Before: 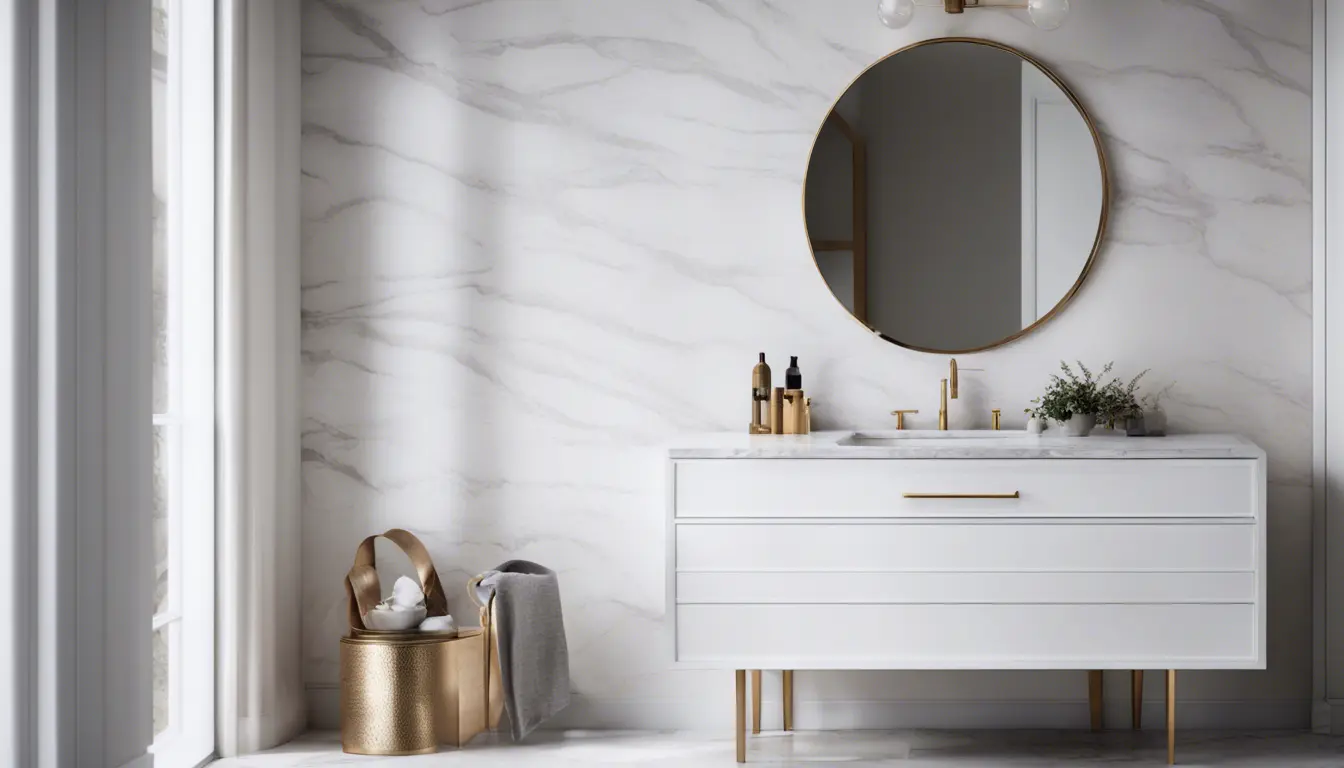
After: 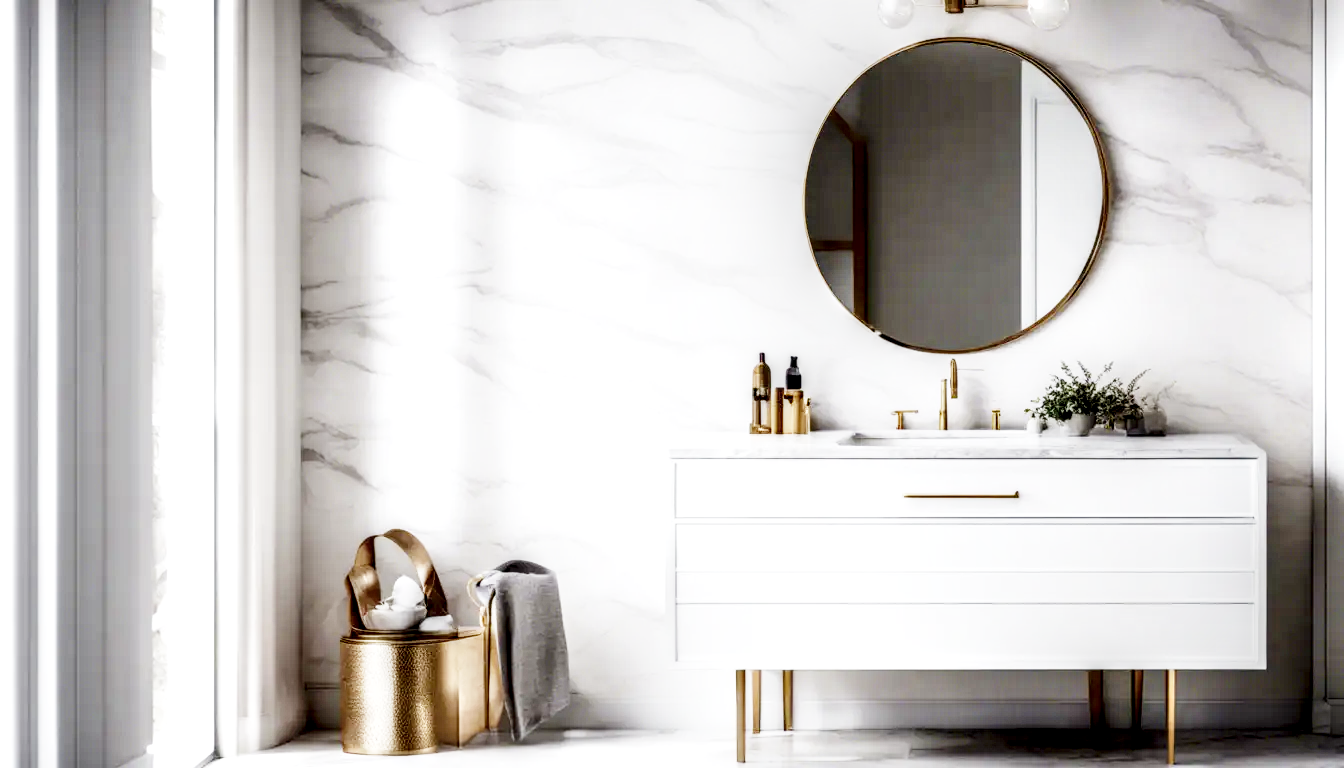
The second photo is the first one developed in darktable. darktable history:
exposure: compensate highlight preservation false
base curve: curves: ch0 [(0, 0) (0, 0.001) (0.001, 0.001) (0.004, 0.002) (0.007, 0.004) (0.015, 0.013) (0.033, 0.045) (0.052, 0.096) (0.075, 0.17) (0.099, 0.241) (0.163, 0.42) (0.219, 0.55) (0.259, 0.616) (0.327, 0.722) (0.365, 0.765) (0.522, 0.873) (0.547, 0.881) (0.689, 0.919) (0.826, 0.952) (1, 1)], preserve colors none
local contrast: highlights 19%, detail 188%
